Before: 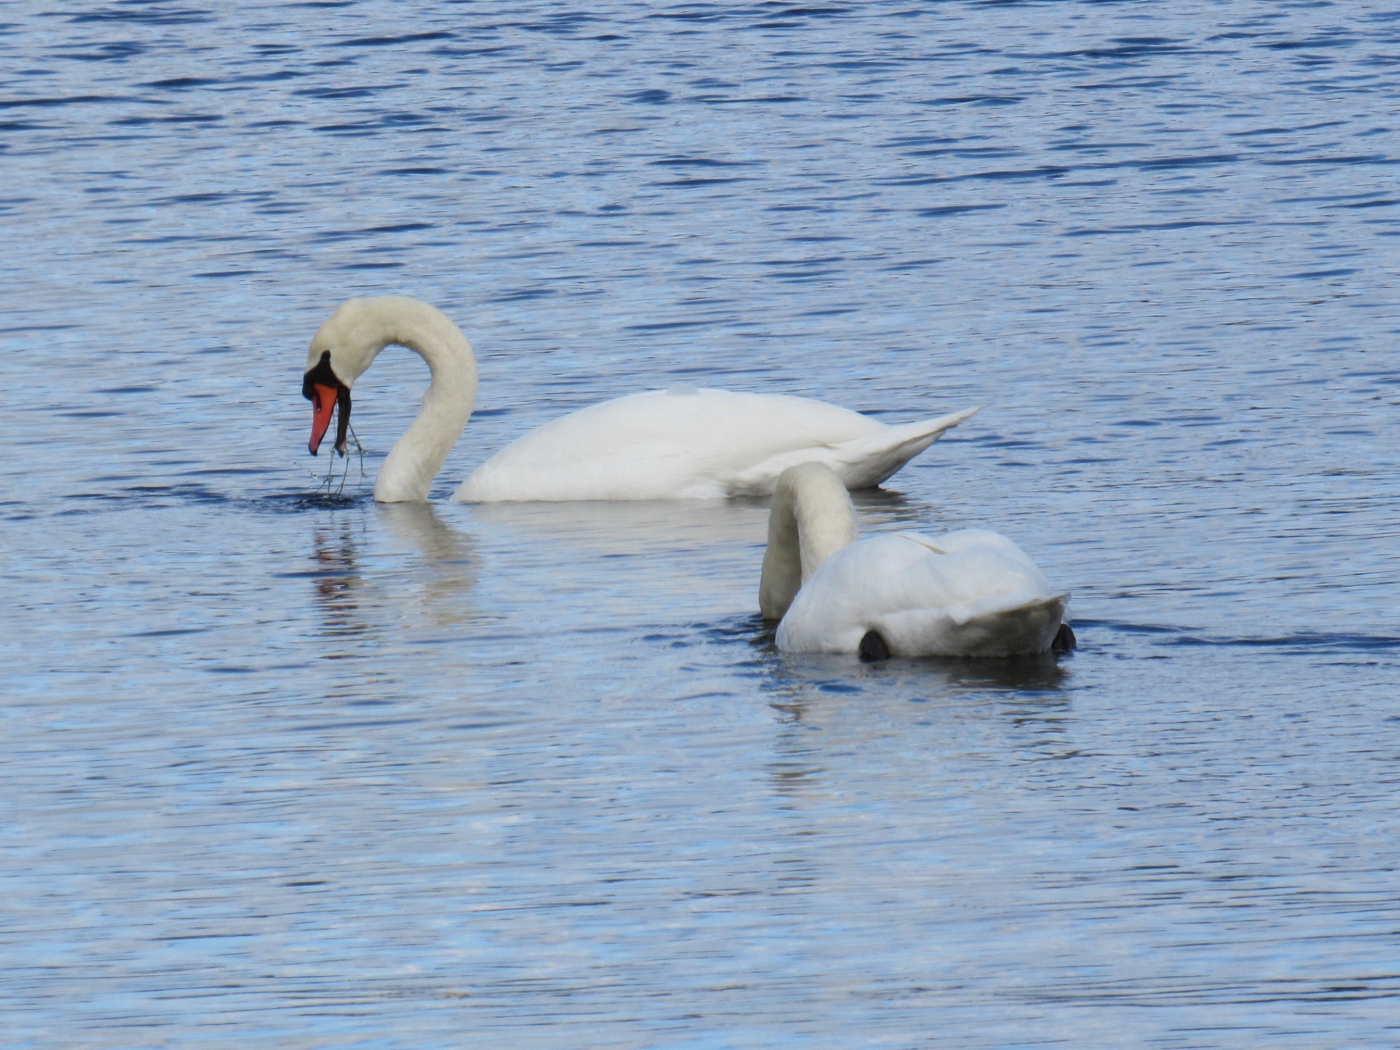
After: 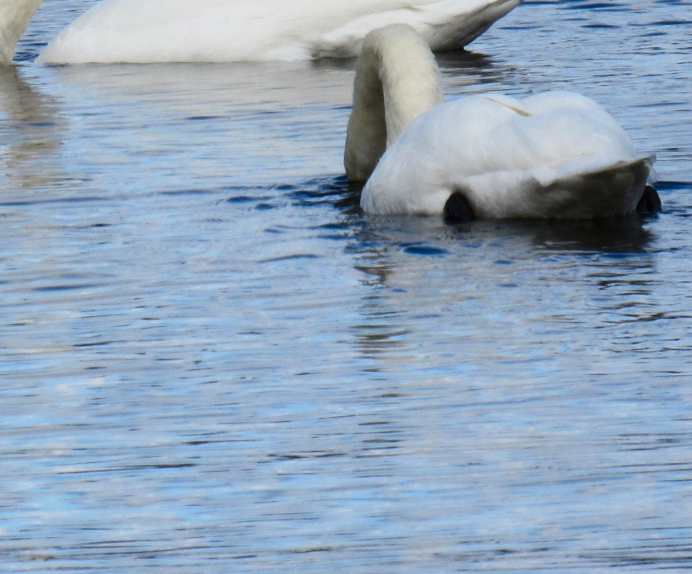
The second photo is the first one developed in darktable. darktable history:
contrast brightness saturation: contrast 0.2, brightness -0.11, saturation 0.1
crop: left 29.672%, top 41.786%, right 20.851%, bottom 3.487%
